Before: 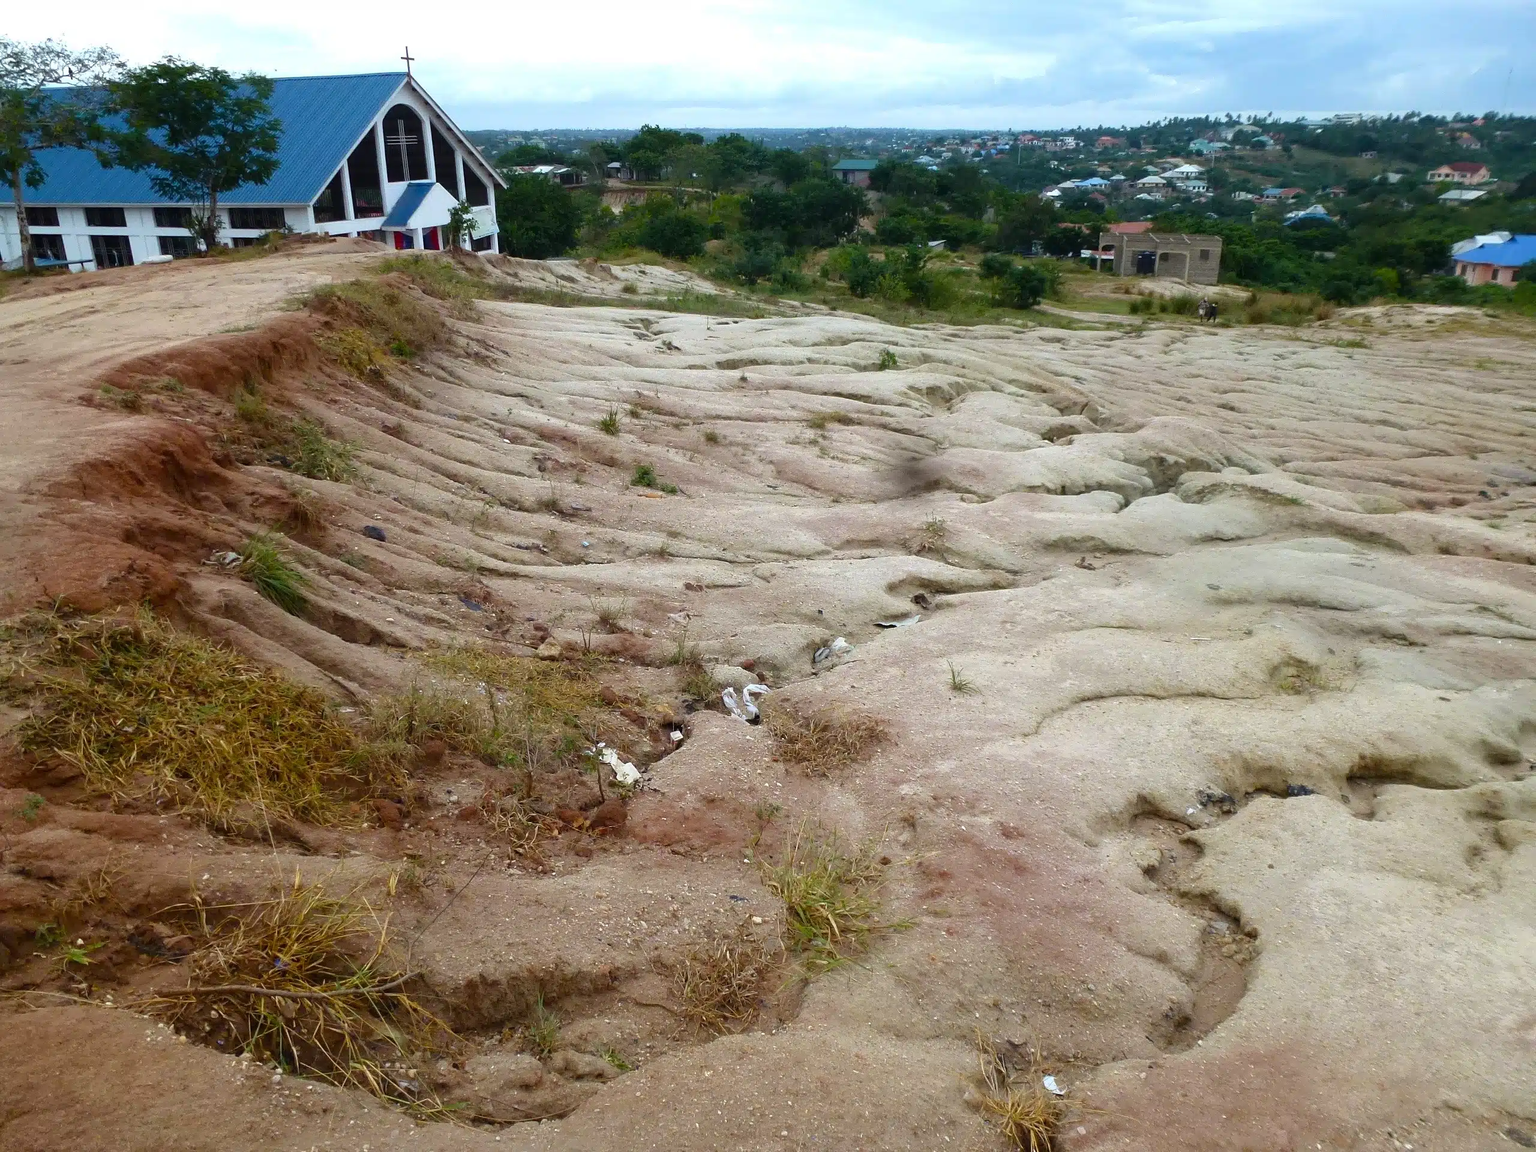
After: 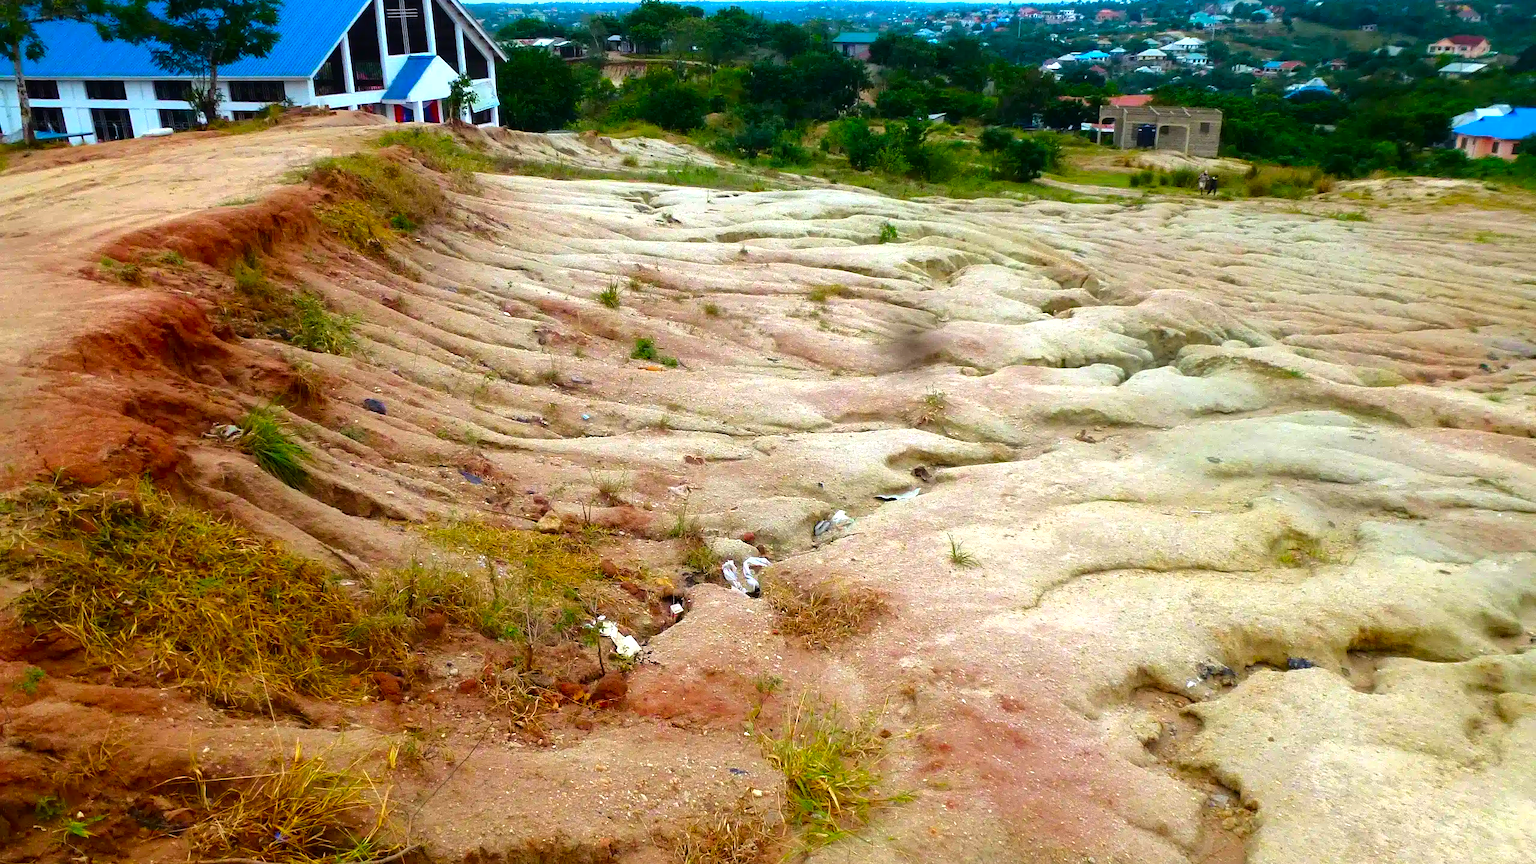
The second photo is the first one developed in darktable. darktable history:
crop: top 11.06%, bottom 13.884%
shadows and highlights: shadows -20.47, white point adjustment -1.85, highlights -34.78
tone equalizer: -8 EV -0.734 EV, -7 EV -0.729 EV, -6 EV -0.63 EV, -5 EV -0.381 EV, -3 EV 0.386 EV, -2 EV 0.6 EV, -1 EV 0.682 EV, +0 EV 0.767 EV, mask exposure compensation -0.514 EV
color correction: highlights b* 0.054, saturation 1.85
